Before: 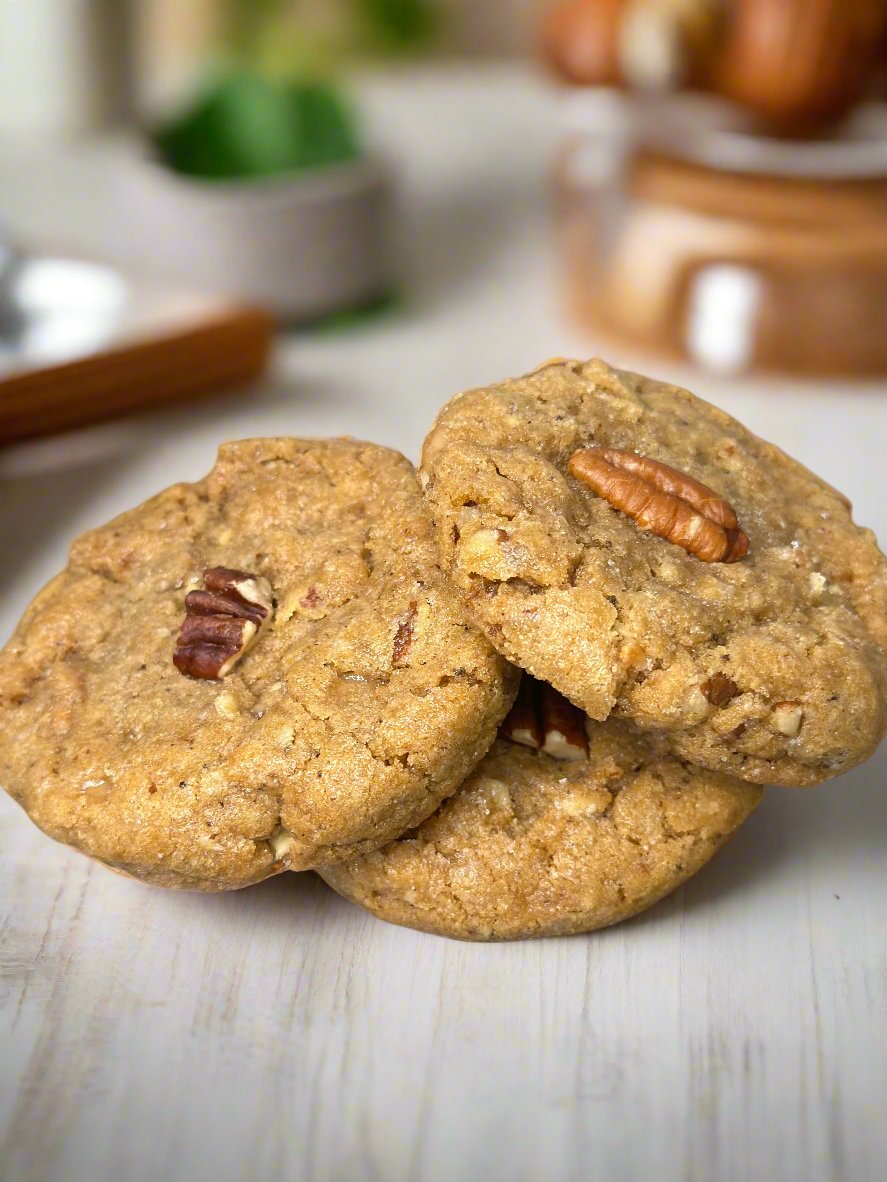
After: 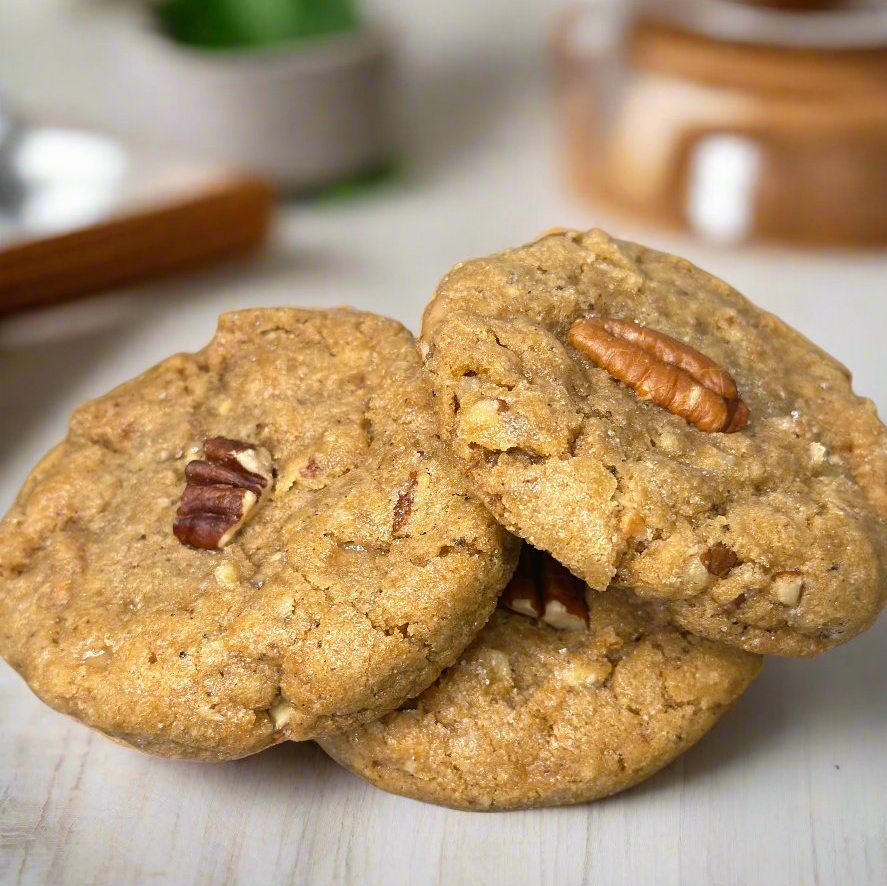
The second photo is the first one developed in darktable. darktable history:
crop: top 11.038%, bottom 13.962%
exposure: exposure -0.04 EV, compensate highlight preservation false
